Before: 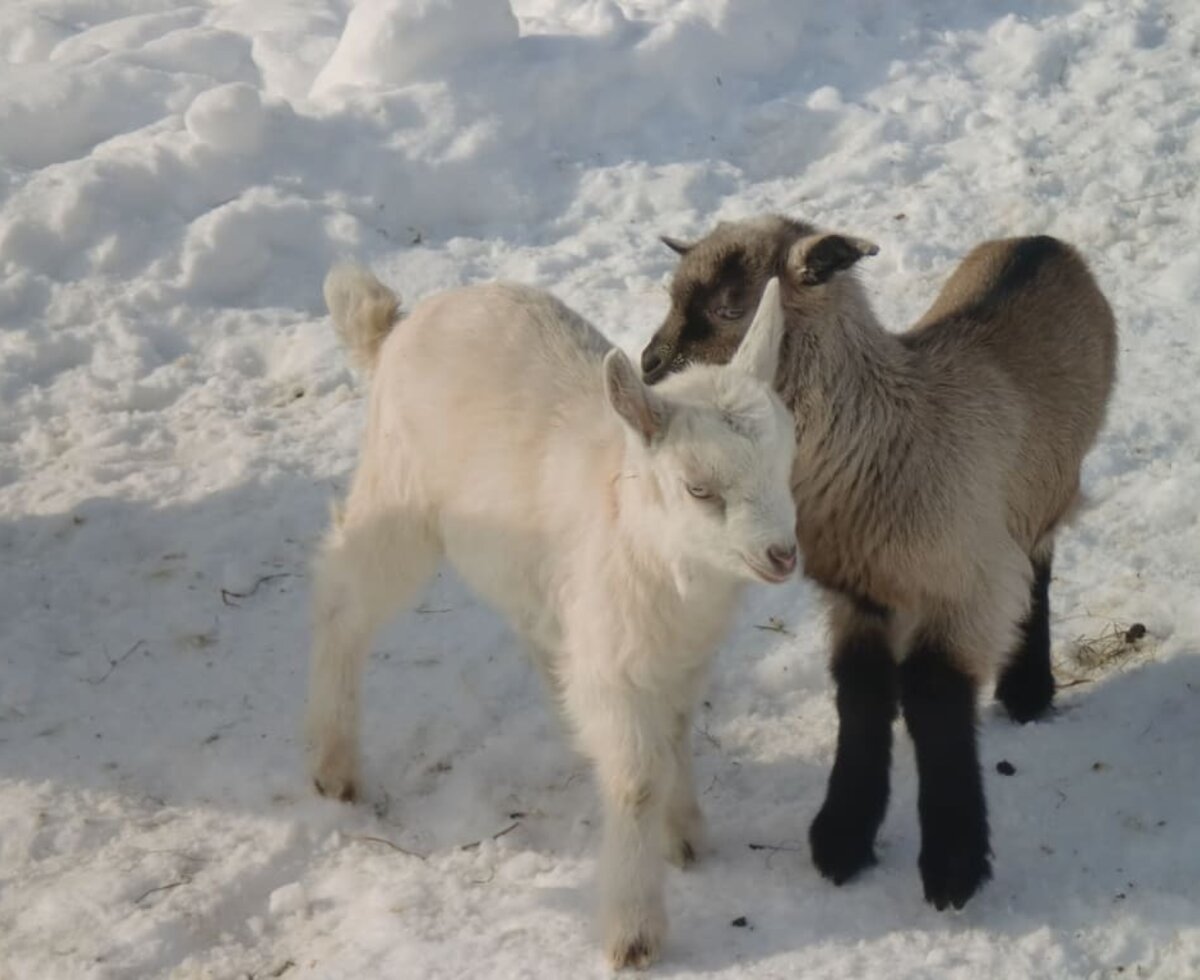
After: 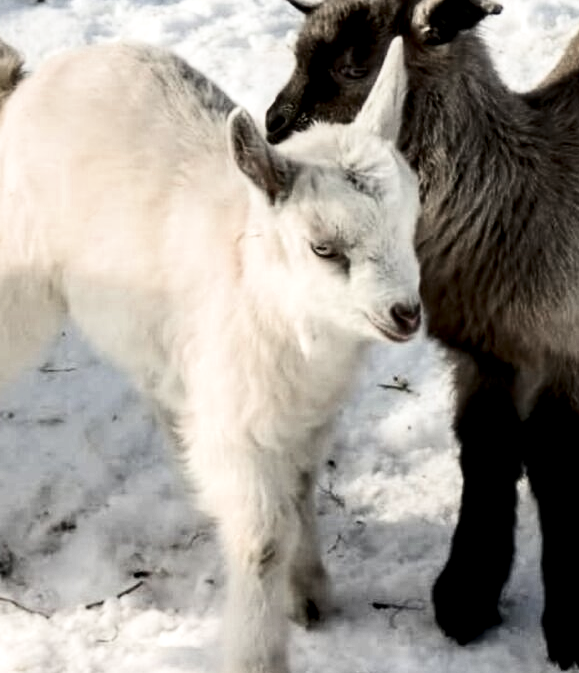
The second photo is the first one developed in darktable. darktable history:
local contrast: detail 135%, midtone range 0.75
filmic rgb: black relative exposure -8.2 EV, white relative exposure 2.2 EV, threshold 3 EV, hardness 7.11, latitude 75%, contrast 1.325, highlights saturation mix -2%, shadows ↔ highlights balance 30%, preserve chrominance RGB euclidean norm, color science v5 (2021), contrast in shadows safe, contrast in highlights safe, enable highlight reconstruction true
color zones: curves: ch0 [(0, 0.5) (0.125, 0.4) (0.25, 0.5) (0.375, 0.4) (0.5, 0.4) (0.625, 0.35) (0.75, 0.35) (0.875, 0.5)]; ch1 [(0, 0.35) (0.125, 0.45) (0.25, 0.35) (0.375, 0.35) (0.5, 0.35) (0.625, 0.35) (0.75, 0.45) (0.875, 0.35)]; ch2 [(0, 0.6) (0.125, 0.5) (0.25, 0.5) (0.375, 0.6) (0.5, 0.6) (0.625, 0.5) (0.75, 0.5) (0.875, 0.5)]
contrast brightness saturation: contrast 0.4, brightness 0.1, saturation 0.21
crop: left 31.379%, top 24.658%, right 20.326%, bottom 6.628%
